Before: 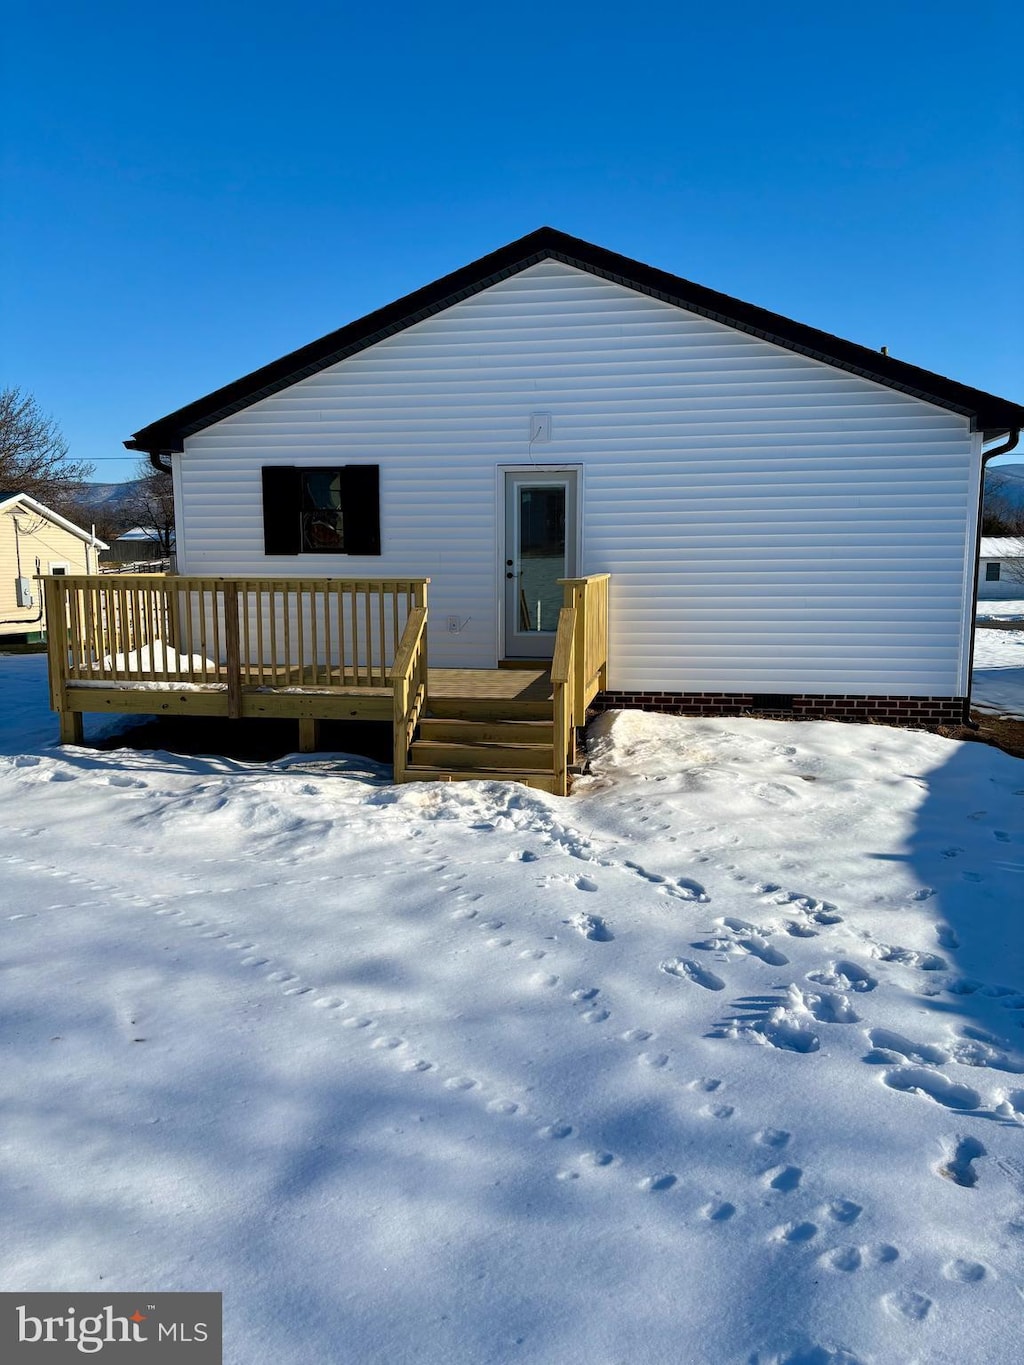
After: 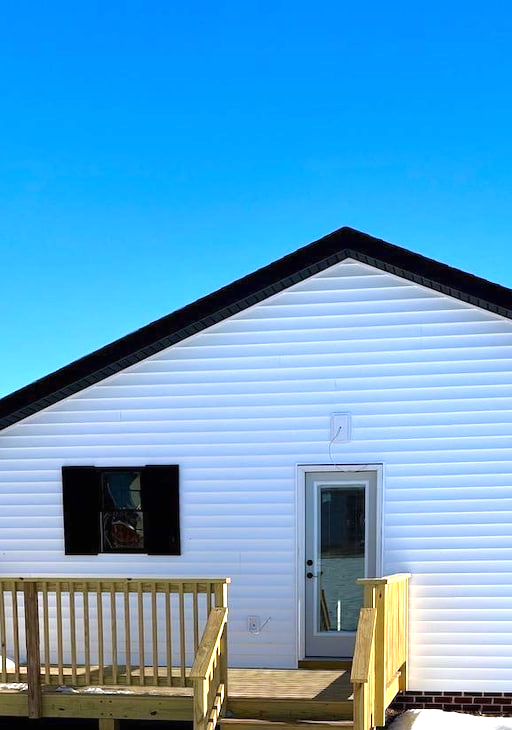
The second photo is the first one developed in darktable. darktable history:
crop: left 19.556%, right 30.401%, bottom 46.458%
white balance: red 0.984, blue 1.059
exposure: black level correction 0, exposure 1.1 EV, compensate exposure bias true, compensate highlight preservation false
